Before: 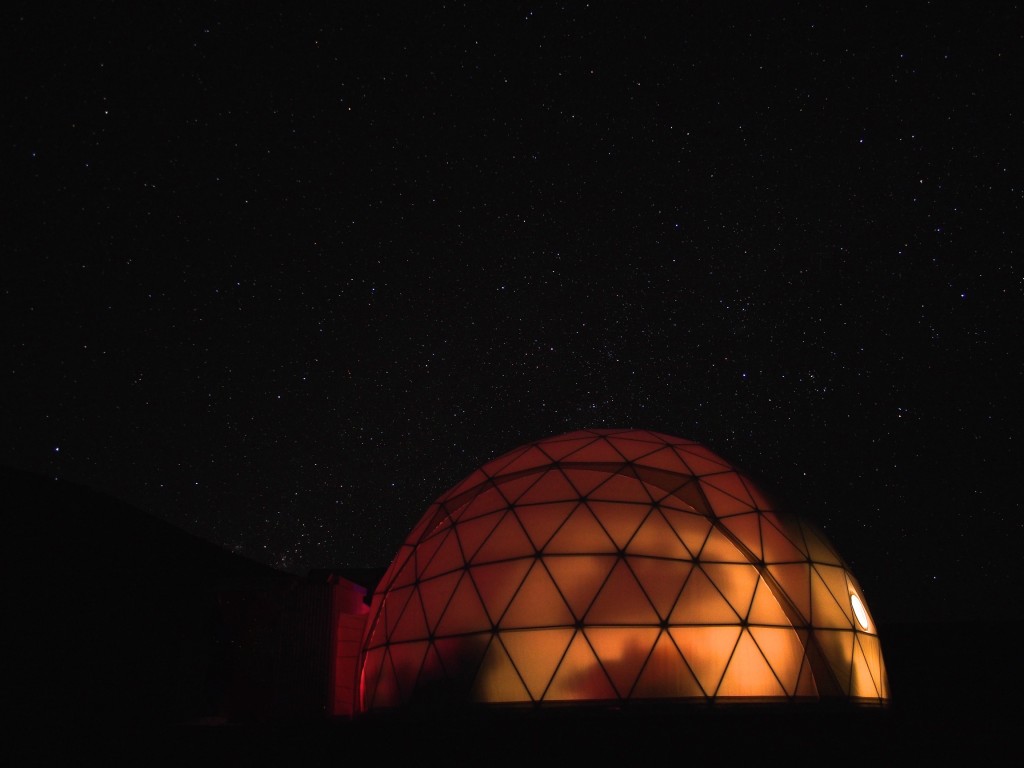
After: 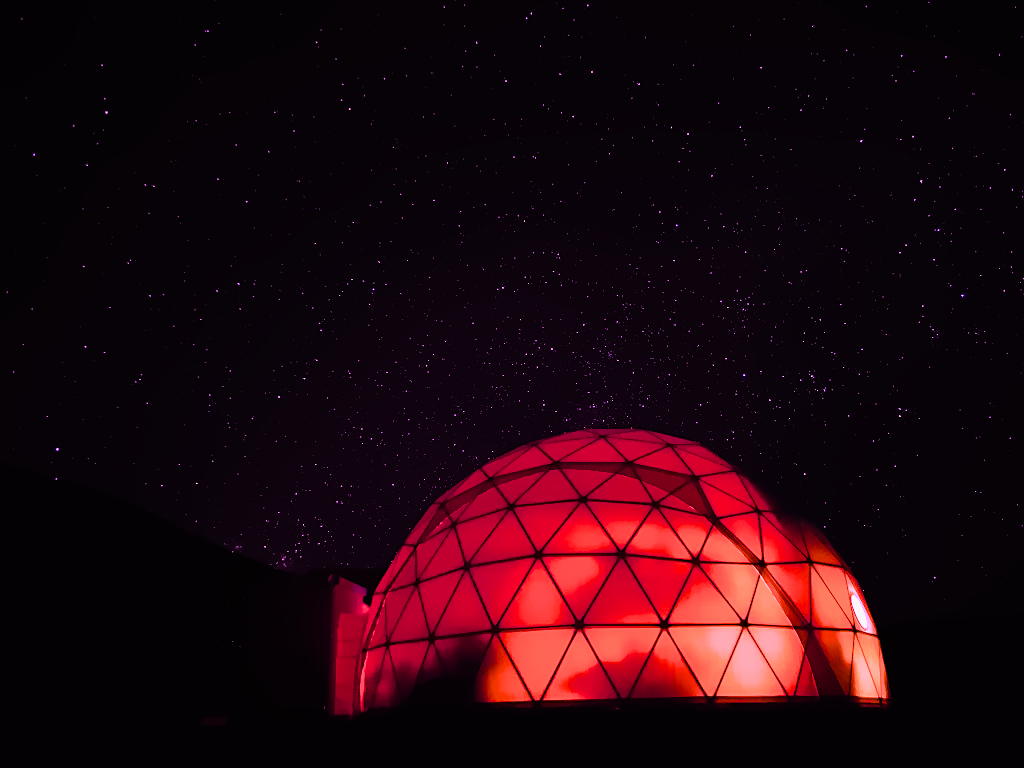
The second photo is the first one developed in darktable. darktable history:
denoise (profiled): patch size 2, strength 1.125, preserve shadows 1.03, bias correction -0.346, scattering 0.272, a [-1, 0, 0], b [0, 0, 0], compensate highlight preservation false
filmic rgb: black relative exposure -7.15 EV, white relative exposure 5.36 EV, hardness 3.02, color science v6 (2022)
highlight reconstruction: iterations 1, diameter of reconstruction 64 px
lens correction: scale 1.01, crop 1, focal 85, aperture 2.8, distance 7.77, camera "Canon EOS RP", lens "Canon RF 85mm F2 MACRO IS STM"
raw denoise: x [[0, 0.25, 0.5, 0.75, 1] ×4]
sharpen: on, module defaults
color balance rgb: linear chroma grading › global chroma 9%, perceptual saturation grading › global saturation 36%, perceptual saturation grading › shadows 35%, perceptual brilliance grading › global brilliance 15%, perceptual brilliance grading › shadows -35%, global vibrance 15%
white balance: red 1.803, blue 1.886
exposure: black level correction 0, exposure 1 EV, compensate exposure bias true, compensate highlight preservation false
